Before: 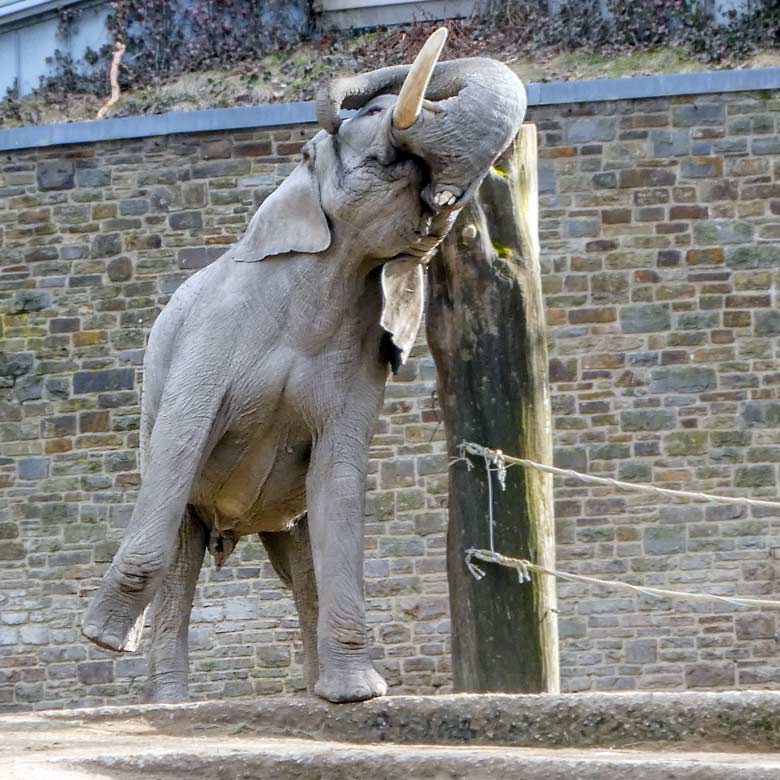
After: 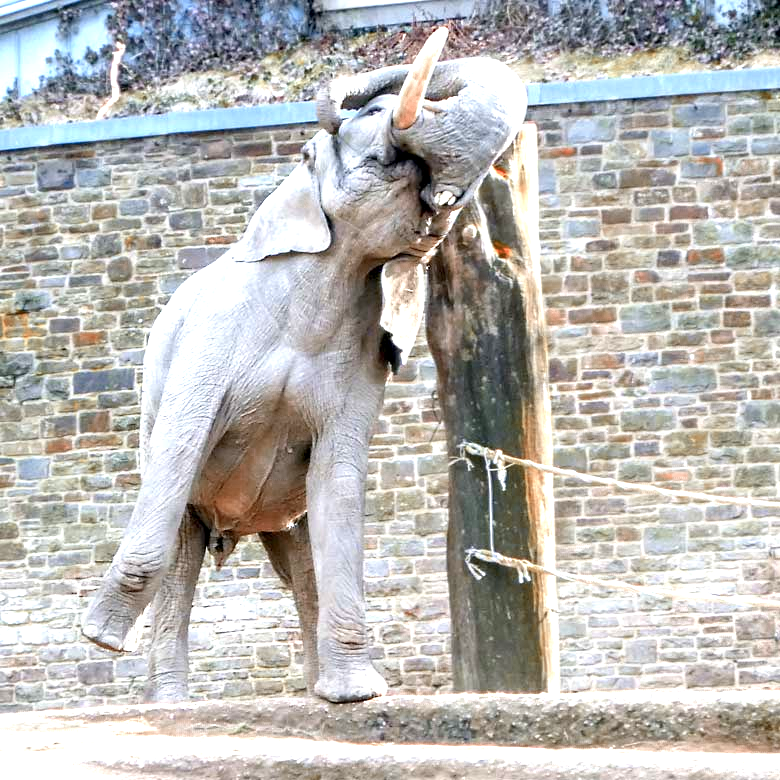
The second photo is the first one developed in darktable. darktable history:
exposure: black level correction 0.001, exposure 1.323 EV, compensate exposure bias true, compensate highlight preservation false
color zones: curves: ch0 [(0.006, 0.385) (0.143, 0.563) (0.243, 0.321) (0.352, 0.464) (0.516, 0.456) (0.625, 0.5) (0.75, 0.5) (0.875, 0.5)]; ch1 [(0, 0.5) (0.134, 0.504) (0.246, 0.463) (0.421, 0.515) (0.5, 0.56) (0.625, 0.5) (0.75, 0.5) (0.875, 0.5)]; ch2 [(0, 0.5) (0.131, 0.426) (0.307, 0.289) (0.38, 0.188) (0.513, 0.216) (0.625, 0.548) (0.75, 0.468) (0.838, 0.396) (0.971, 0.311)]
